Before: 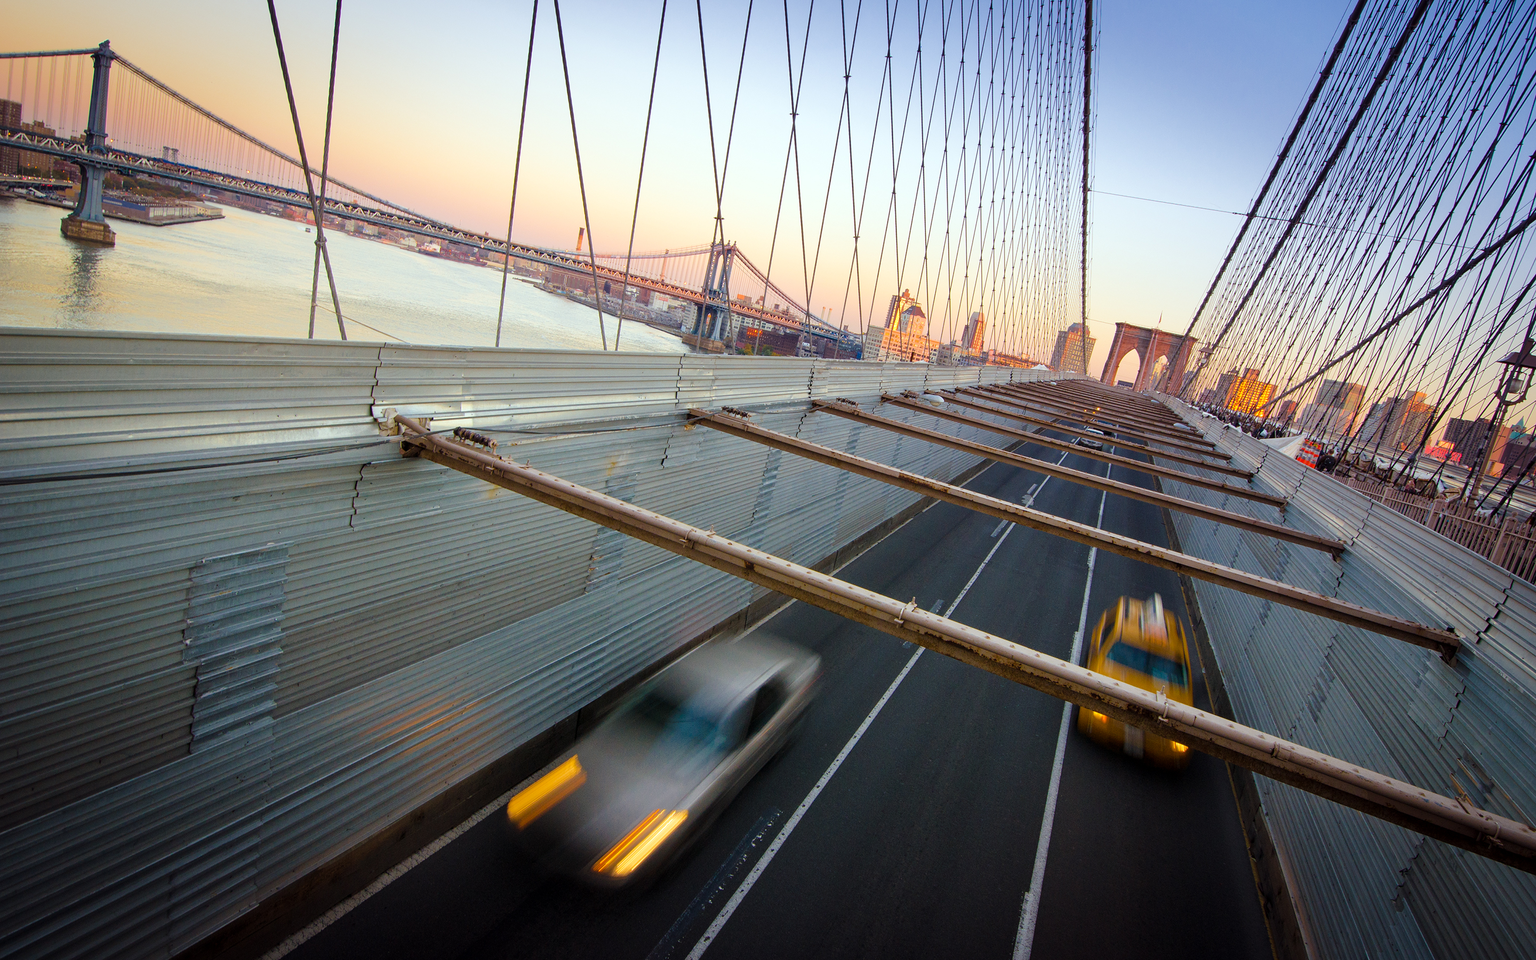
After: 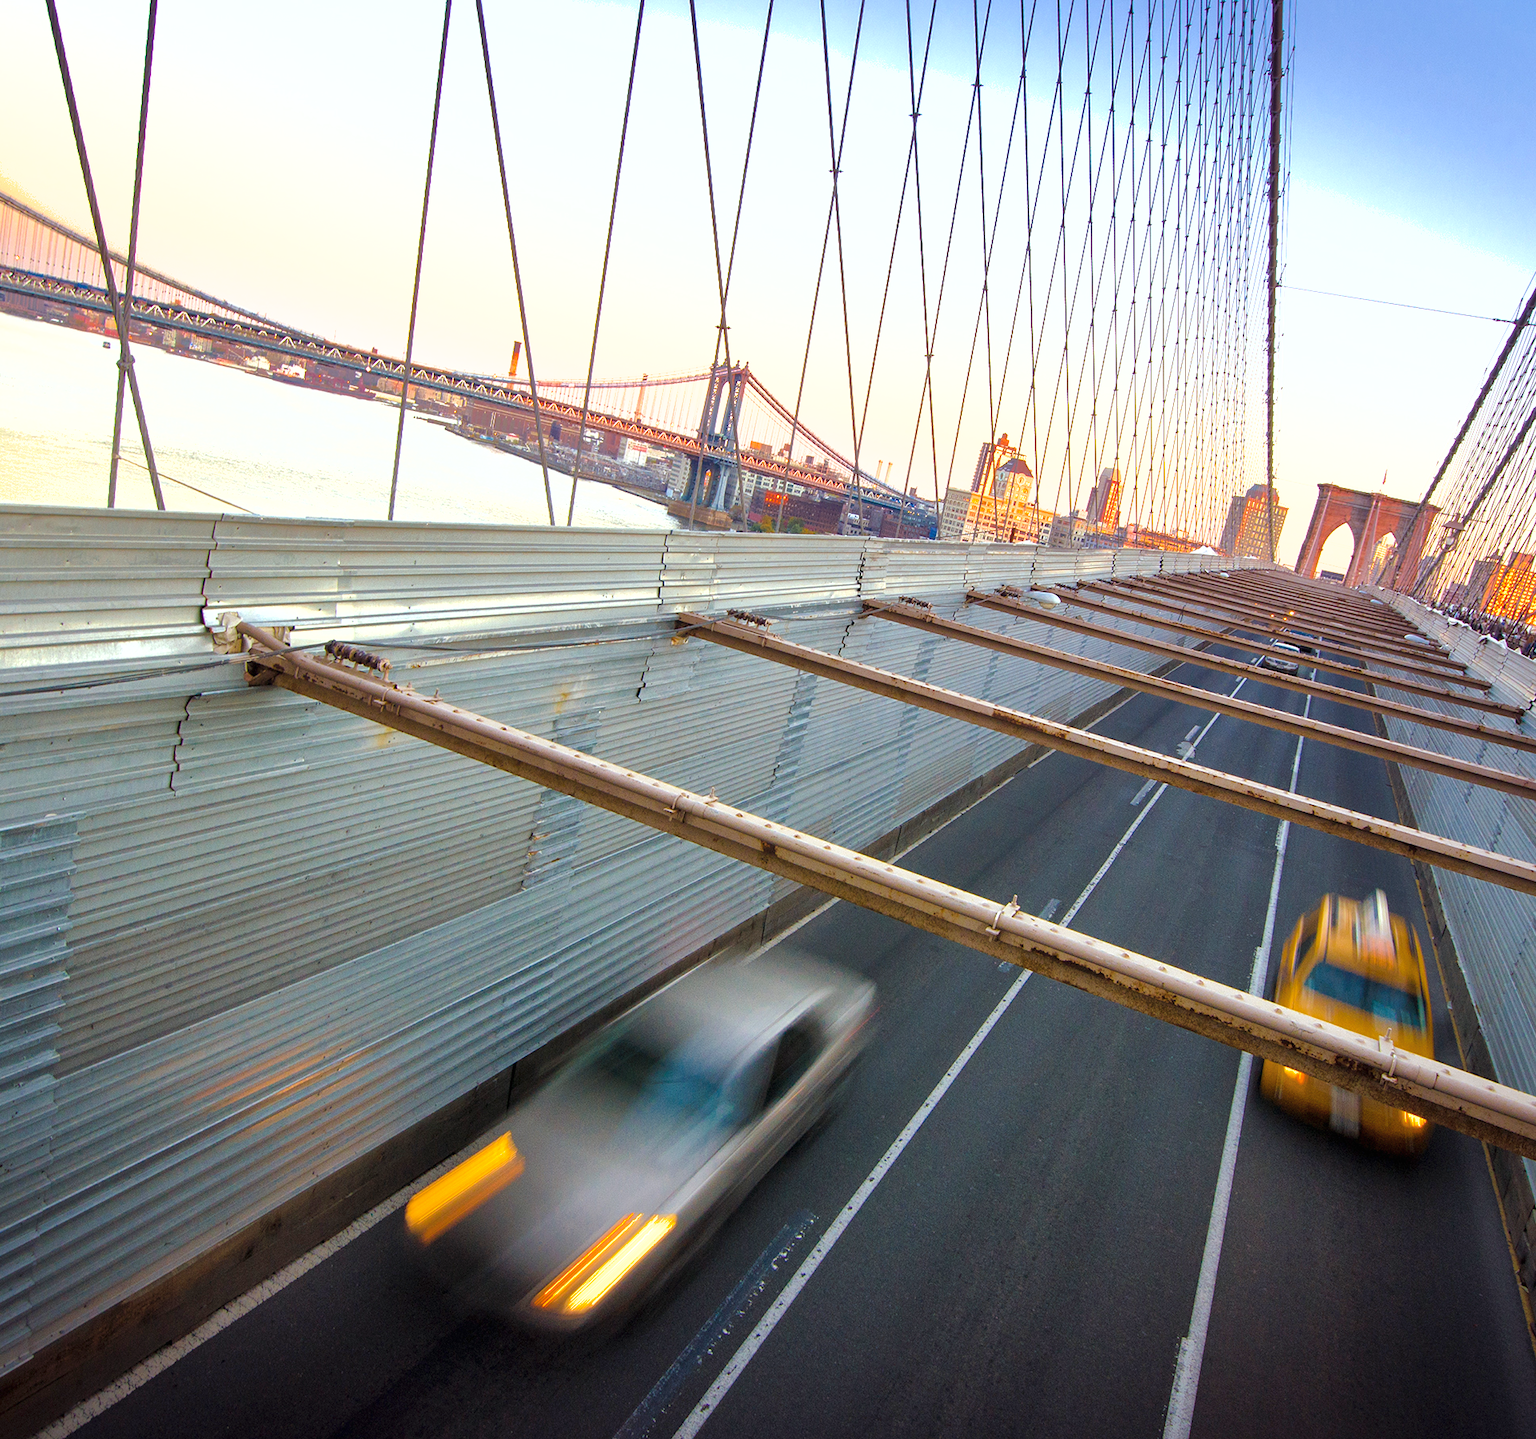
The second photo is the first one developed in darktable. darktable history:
crop and rotate: left 15.446%, right 17.836%
exposure: black level correction 0, exposure 0.7 EV, compensate exposure bias true, compensate highlight preservation false
shadows and highlights: on, module defaults
